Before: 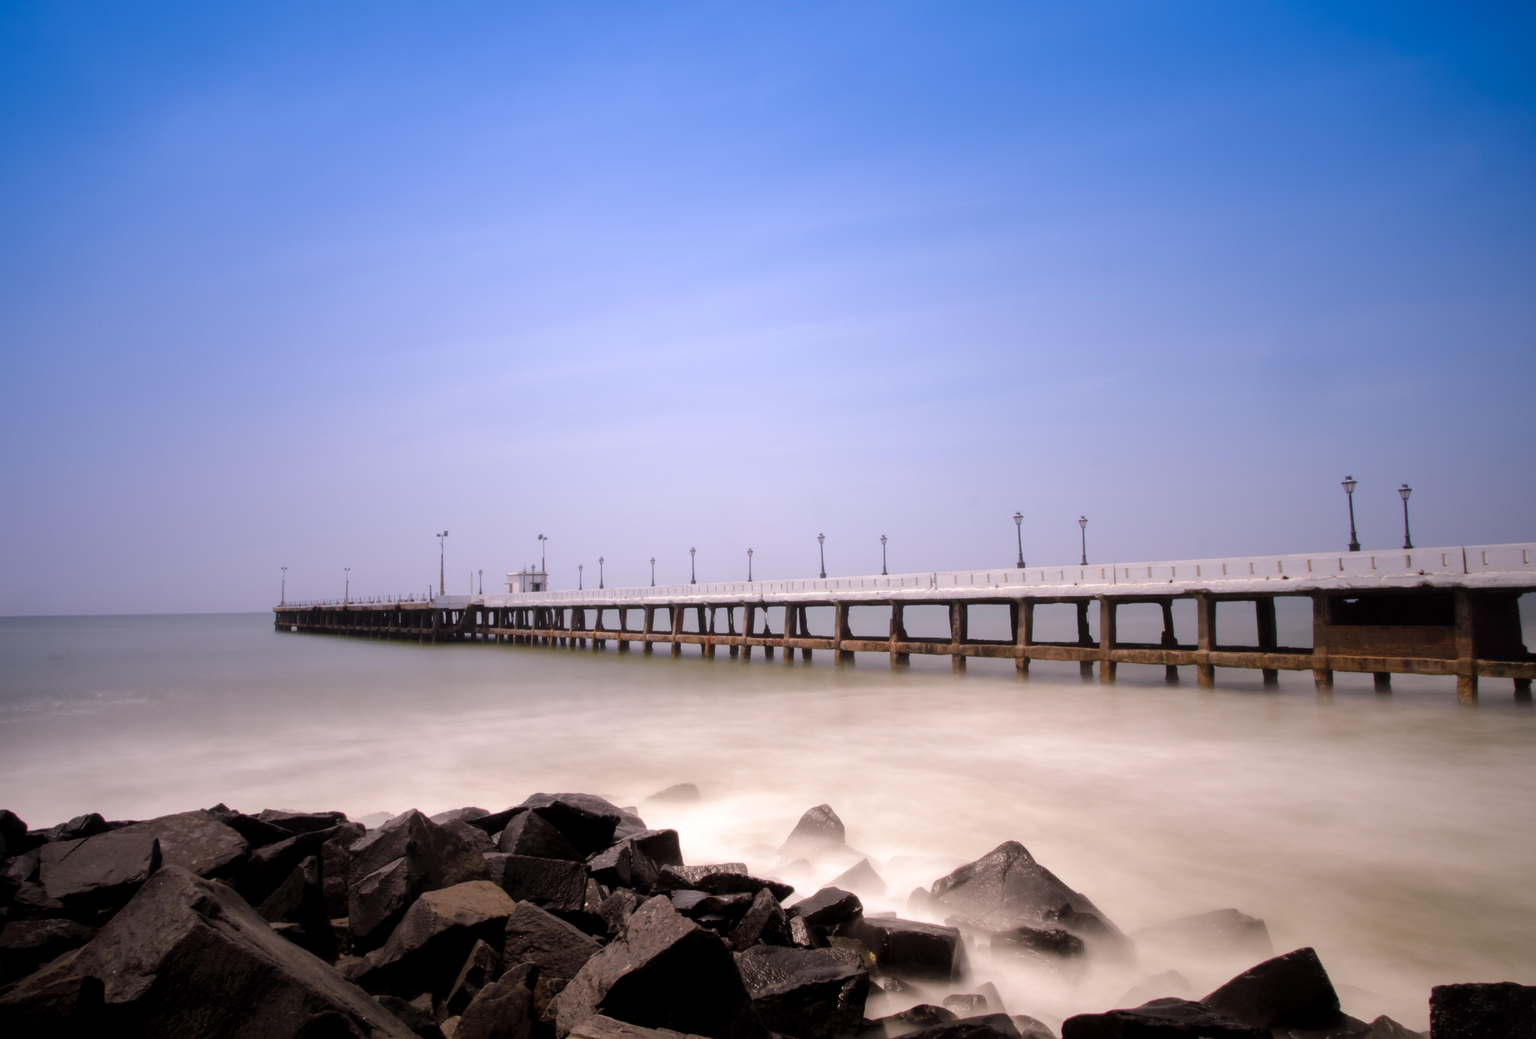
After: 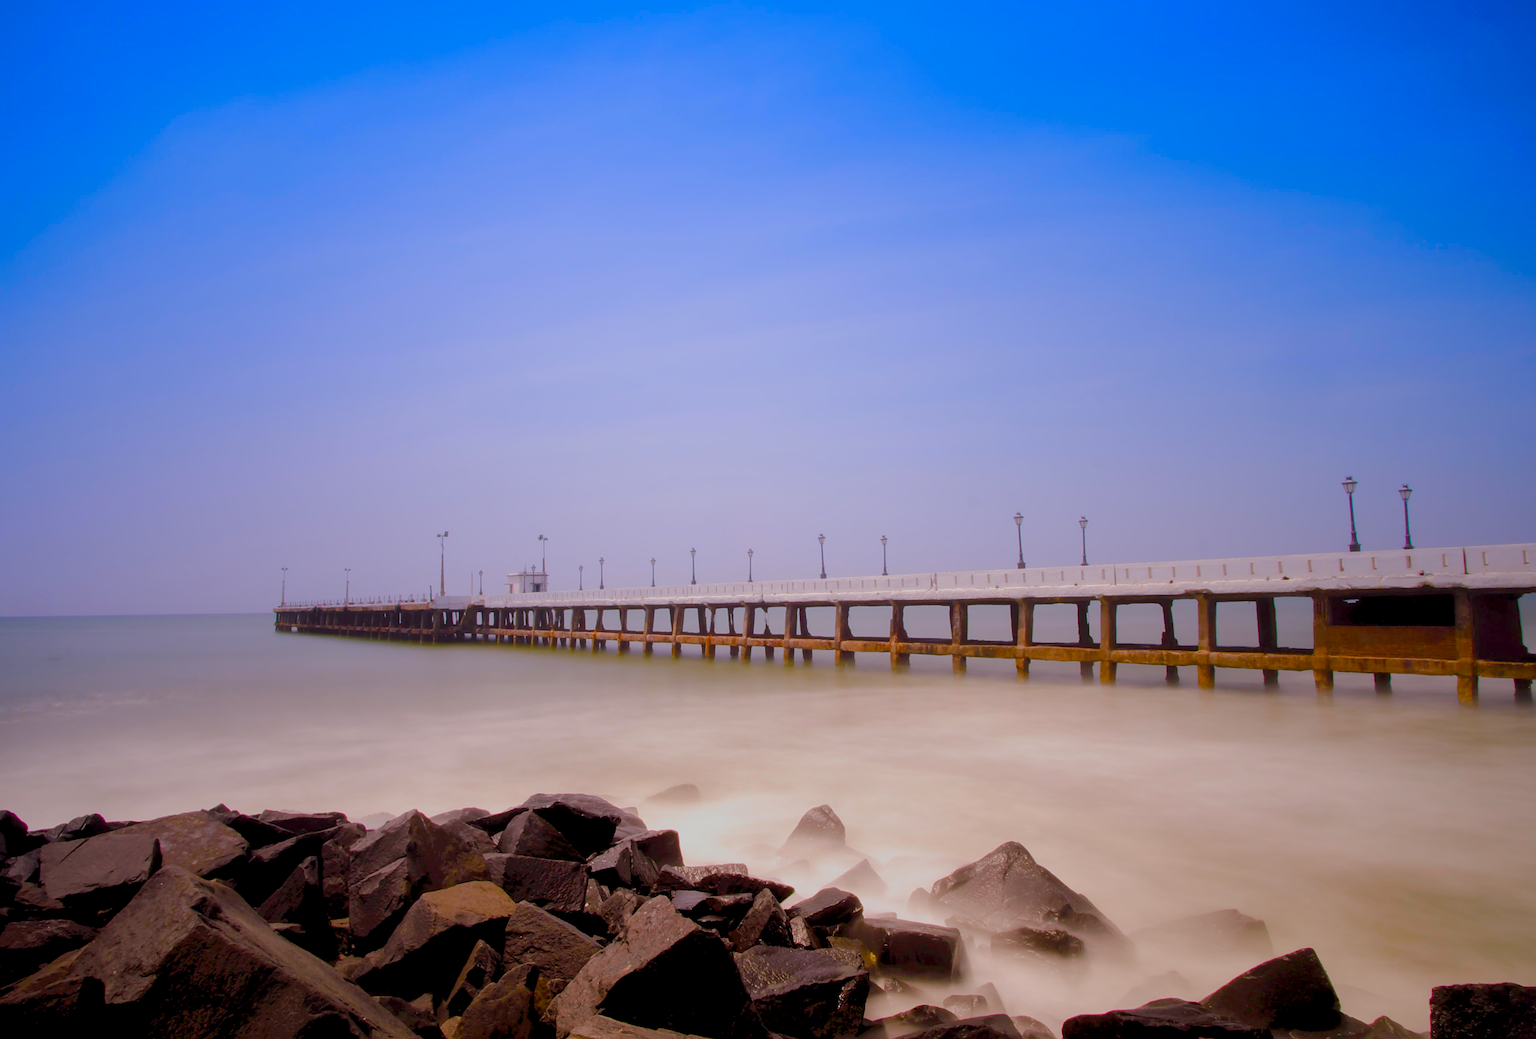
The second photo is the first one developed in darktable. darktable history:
color balance rgb: linear chroma grading › global chroma 14.409%, perceptual saturation grading › global saturation 34.657%, perceptual saturation grading › highlights -25.685%, perceptual saturation grading › shadows 50.215%, contrast -29.35%
exposure: black level correction 0.001, compensate highlight preservation false
sharpen: on, module defaults
